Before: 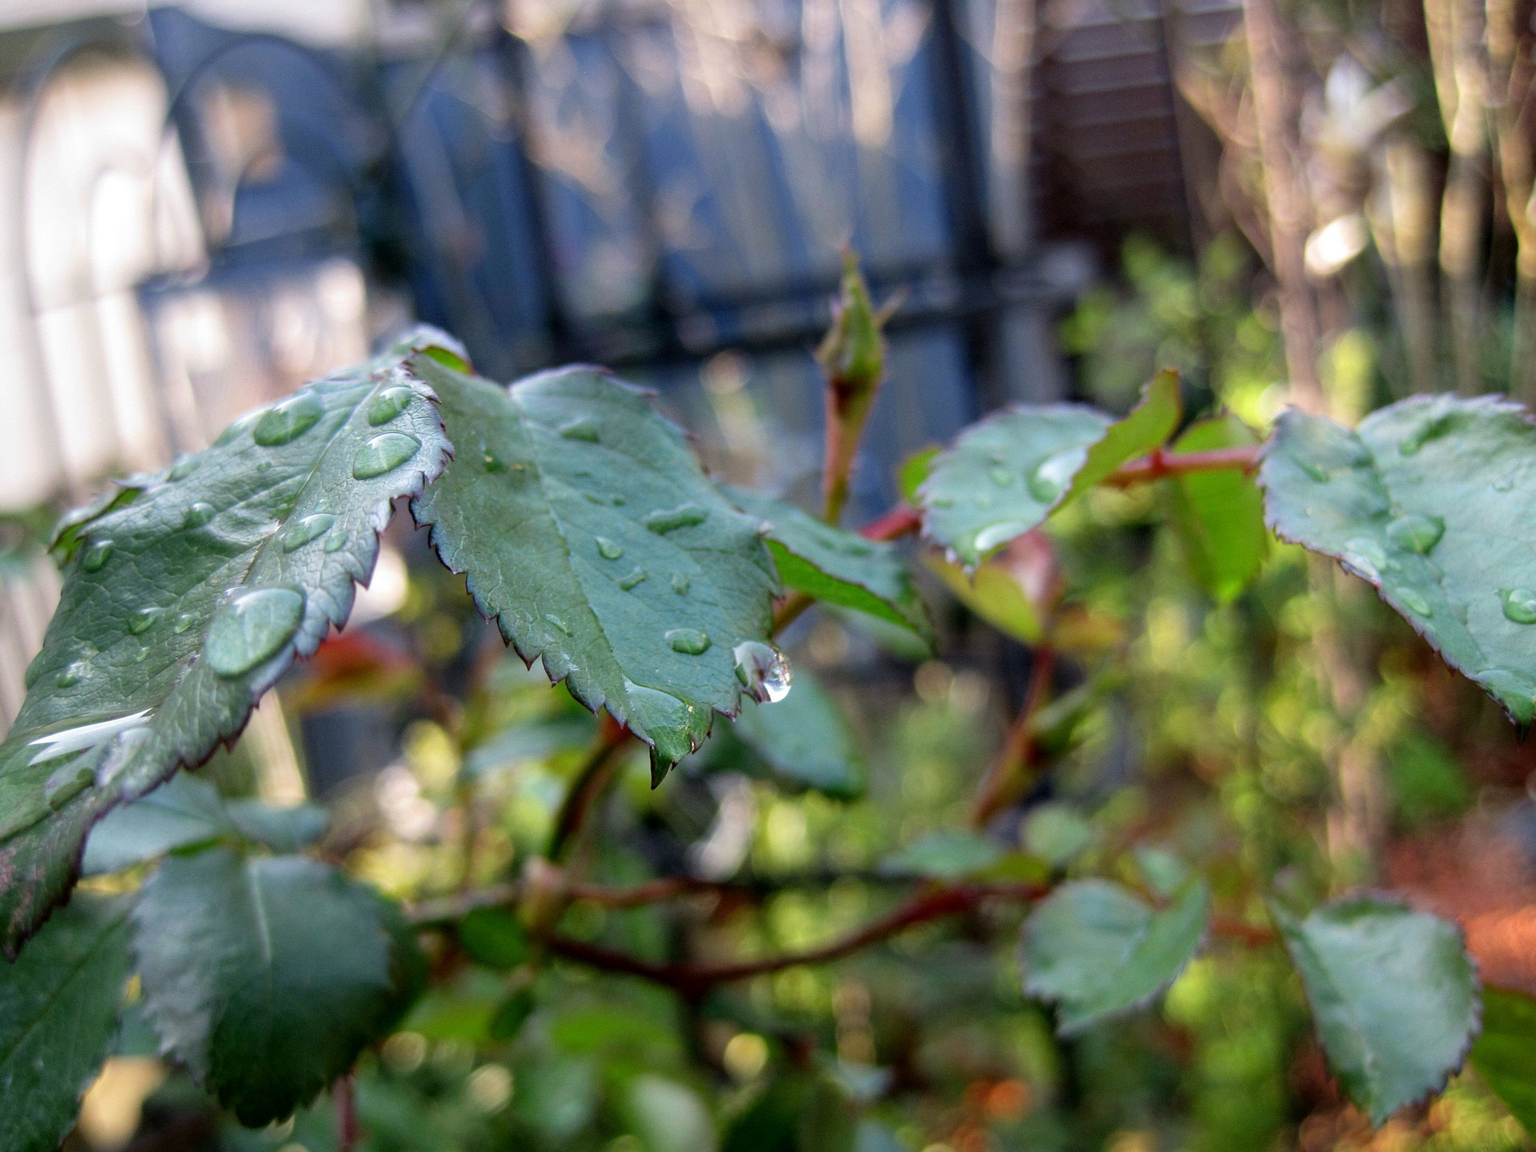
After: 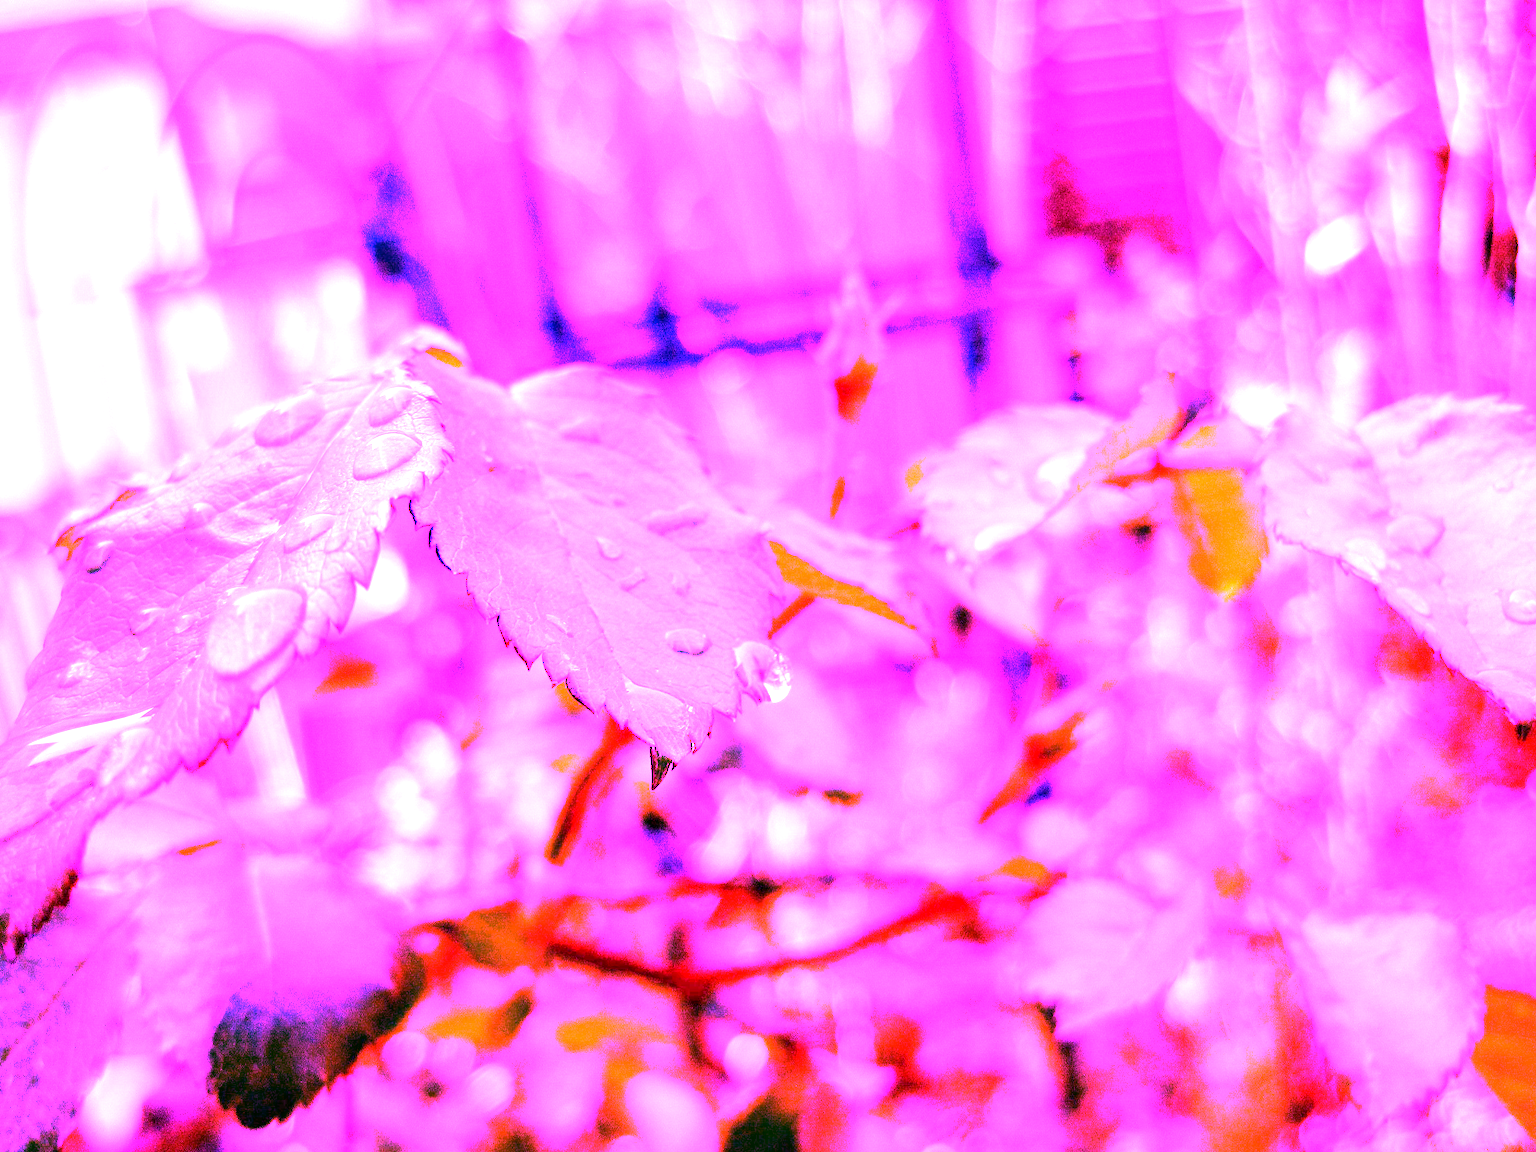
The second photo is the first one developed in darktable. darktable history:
white balance: red 8, blue 8
exposure: black level correction 0.001, exposure 0.5 EV, compensate exposure bias true, compensate highlight preservation false
